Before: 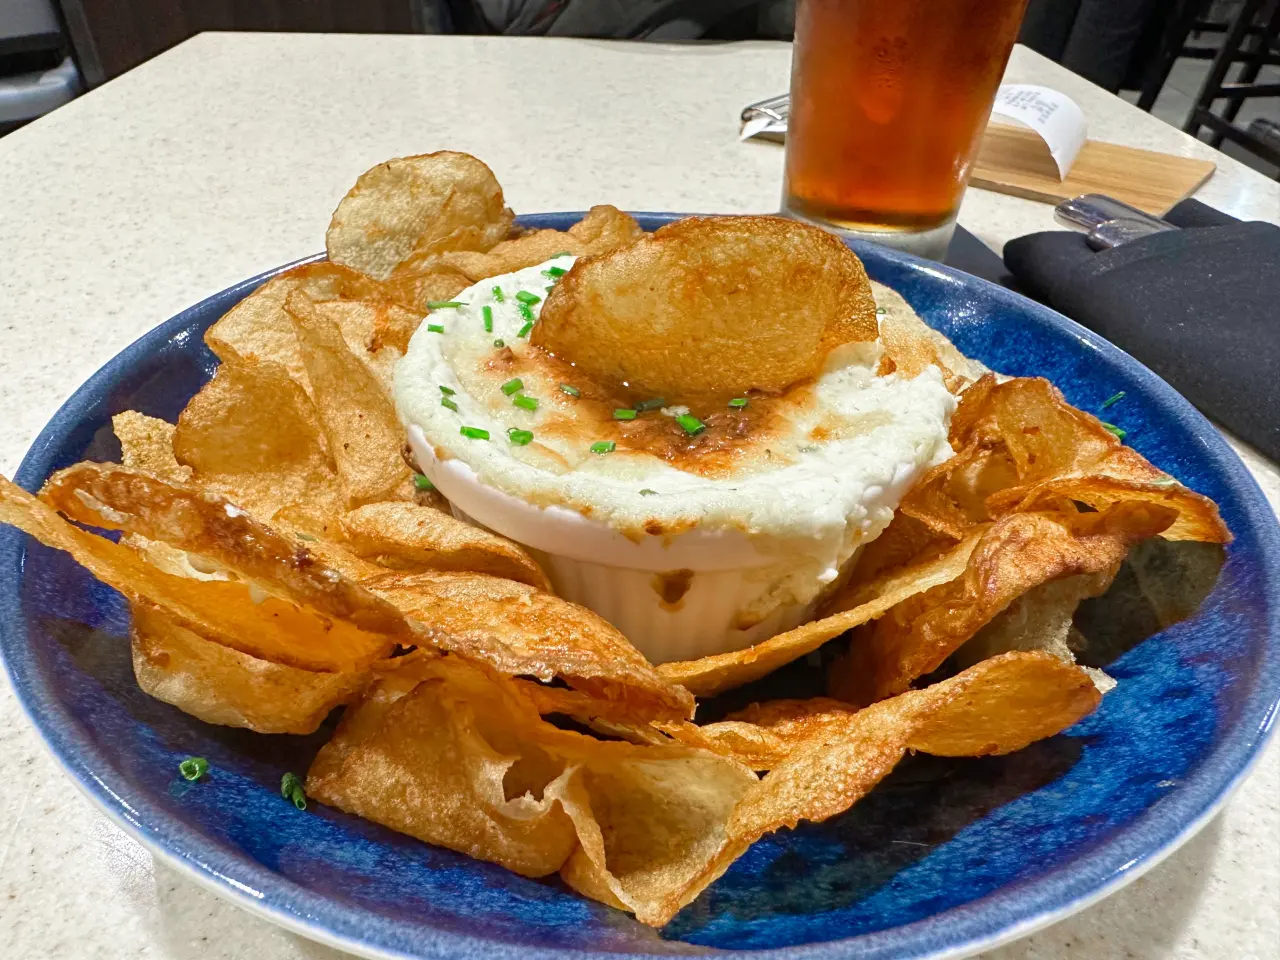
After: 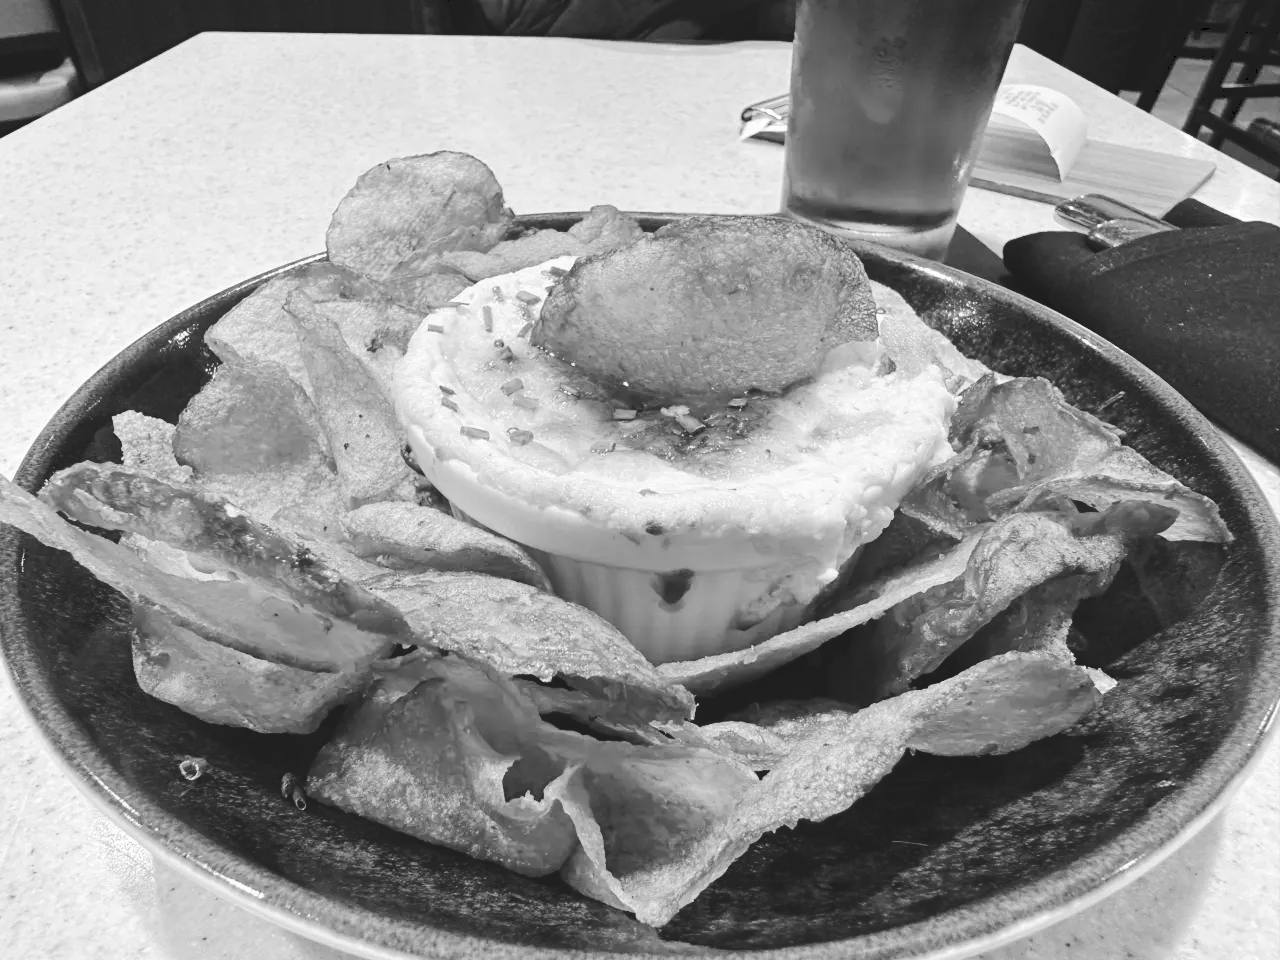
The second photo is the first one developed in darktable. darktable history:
tone curve: curves: ch0 [(0, 0) (0.003, 0.108) (0.011, 0.112) (0.025, 0.117) (0.044, 0.126) (0.069, 0.133) (0.1, 0.146) (0.136, 0.158) (0.177, 0.178) (0.224, 0.212) (0.277, 0.256) (0.335, 0.331) (0.399, 0.423) (0.468, 0.538) (0.543, 0.641) (0.623, 0.721) (0.709, 0.792) (0.801, 0.845) (0.898, 0.917) (1, 1)], preserve colors none
monochrome: a 2.21, b -1.33, size 2.2
local contrast: mode bilateral grid, contrast 20, coarseness 50, detail 102%, midtone range 0.2
